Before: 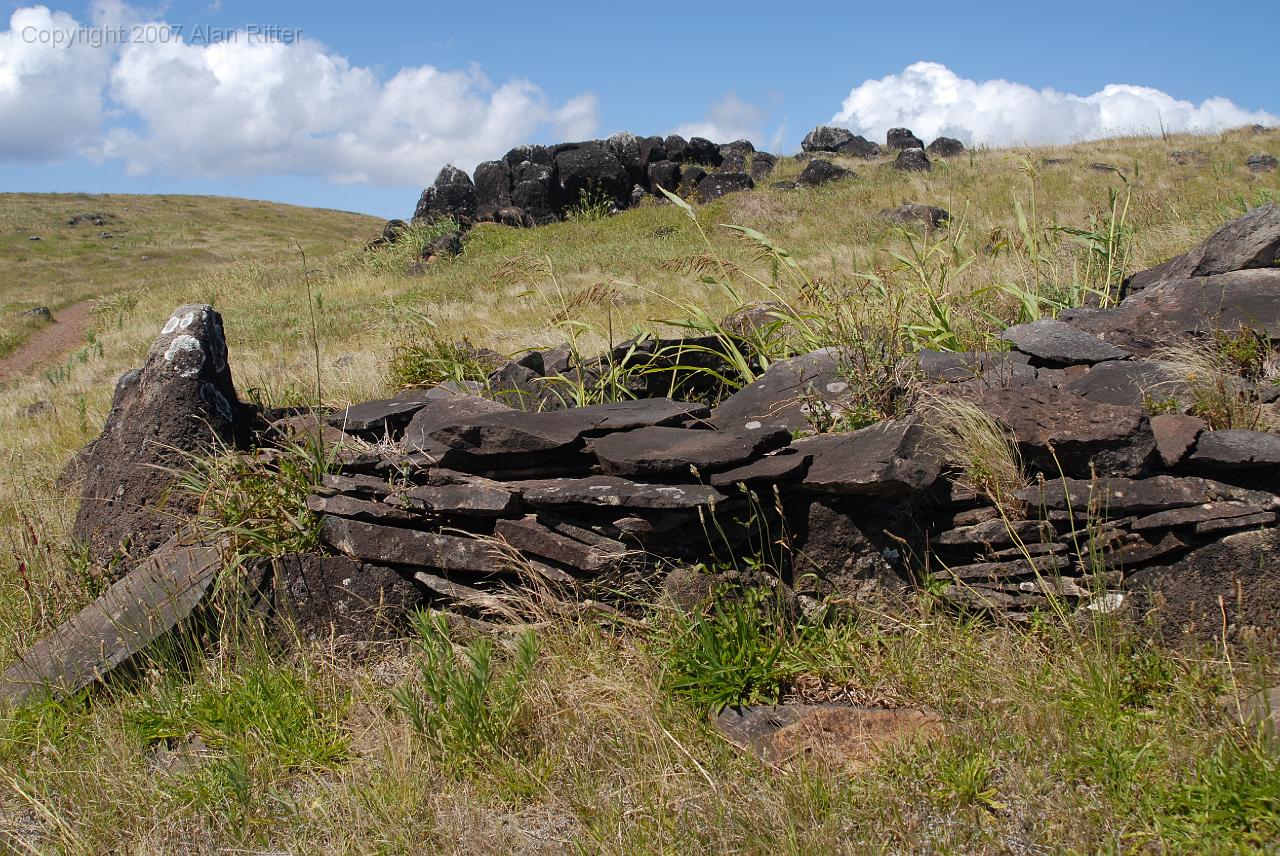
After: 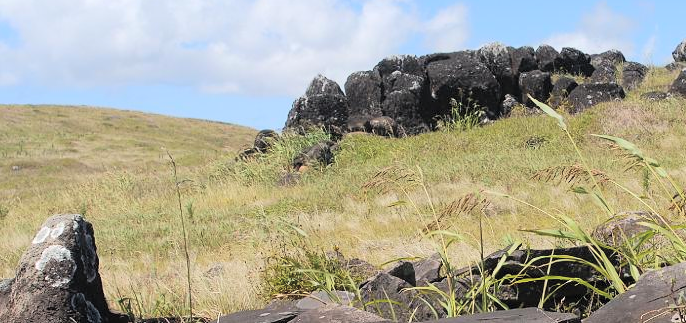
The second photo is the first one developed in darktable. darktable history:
global tonemap: drago (0.7, 100)
crop: left 10.121%, top 10.631%, right 36.218%, bottom 51.526%
shadows and highlights: radius 93.07, shadows -14.46, white point adjustment 0.23, highlights 31.48, compress 48.23%, highlights color adjustment 52.79%, soften with gaussian
tone equalizer: -8 EV -0.417 EV, -7 EV -0.389 EV, -6 EV -0.333 EV, -5 EV -0.222 EV, -3 EV 0.222 EV, -2 EV 0.333 EV, -1 EV 0.389 EV, +0 EV 0.417 EV, edges refinement/feathering 500, mask exposure compensation -1.57 EV, preserve details no
